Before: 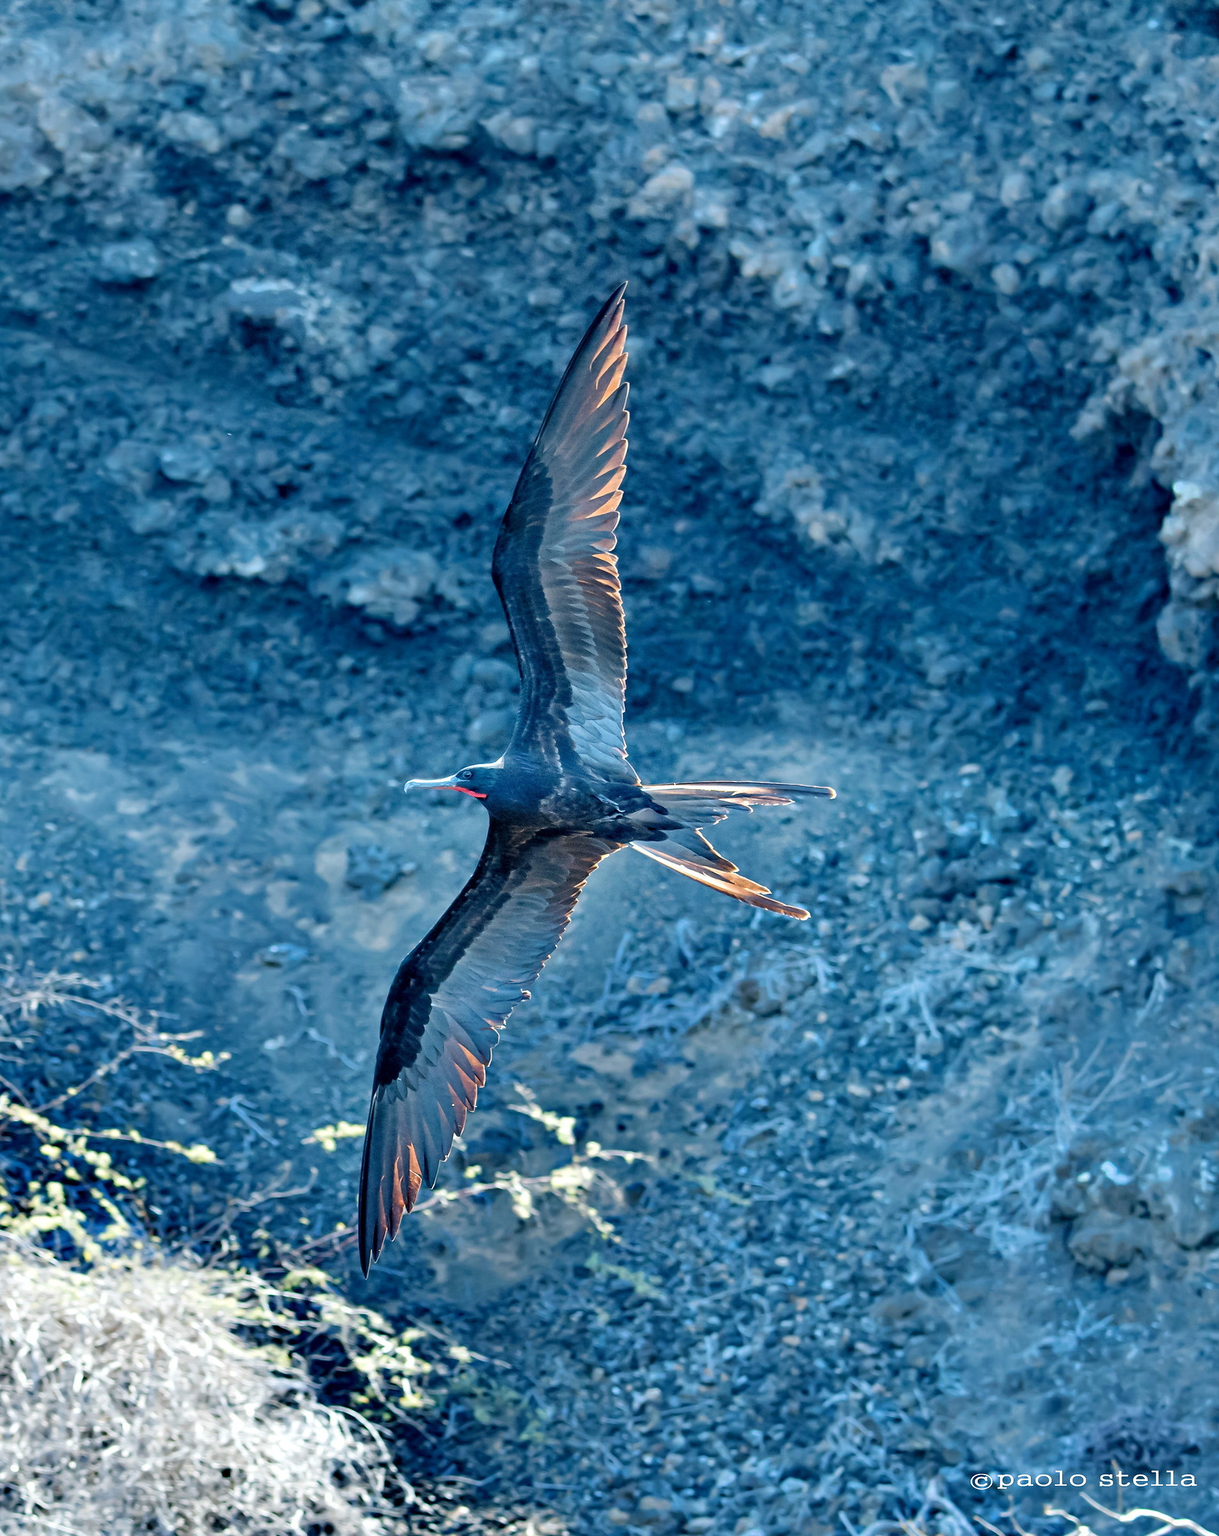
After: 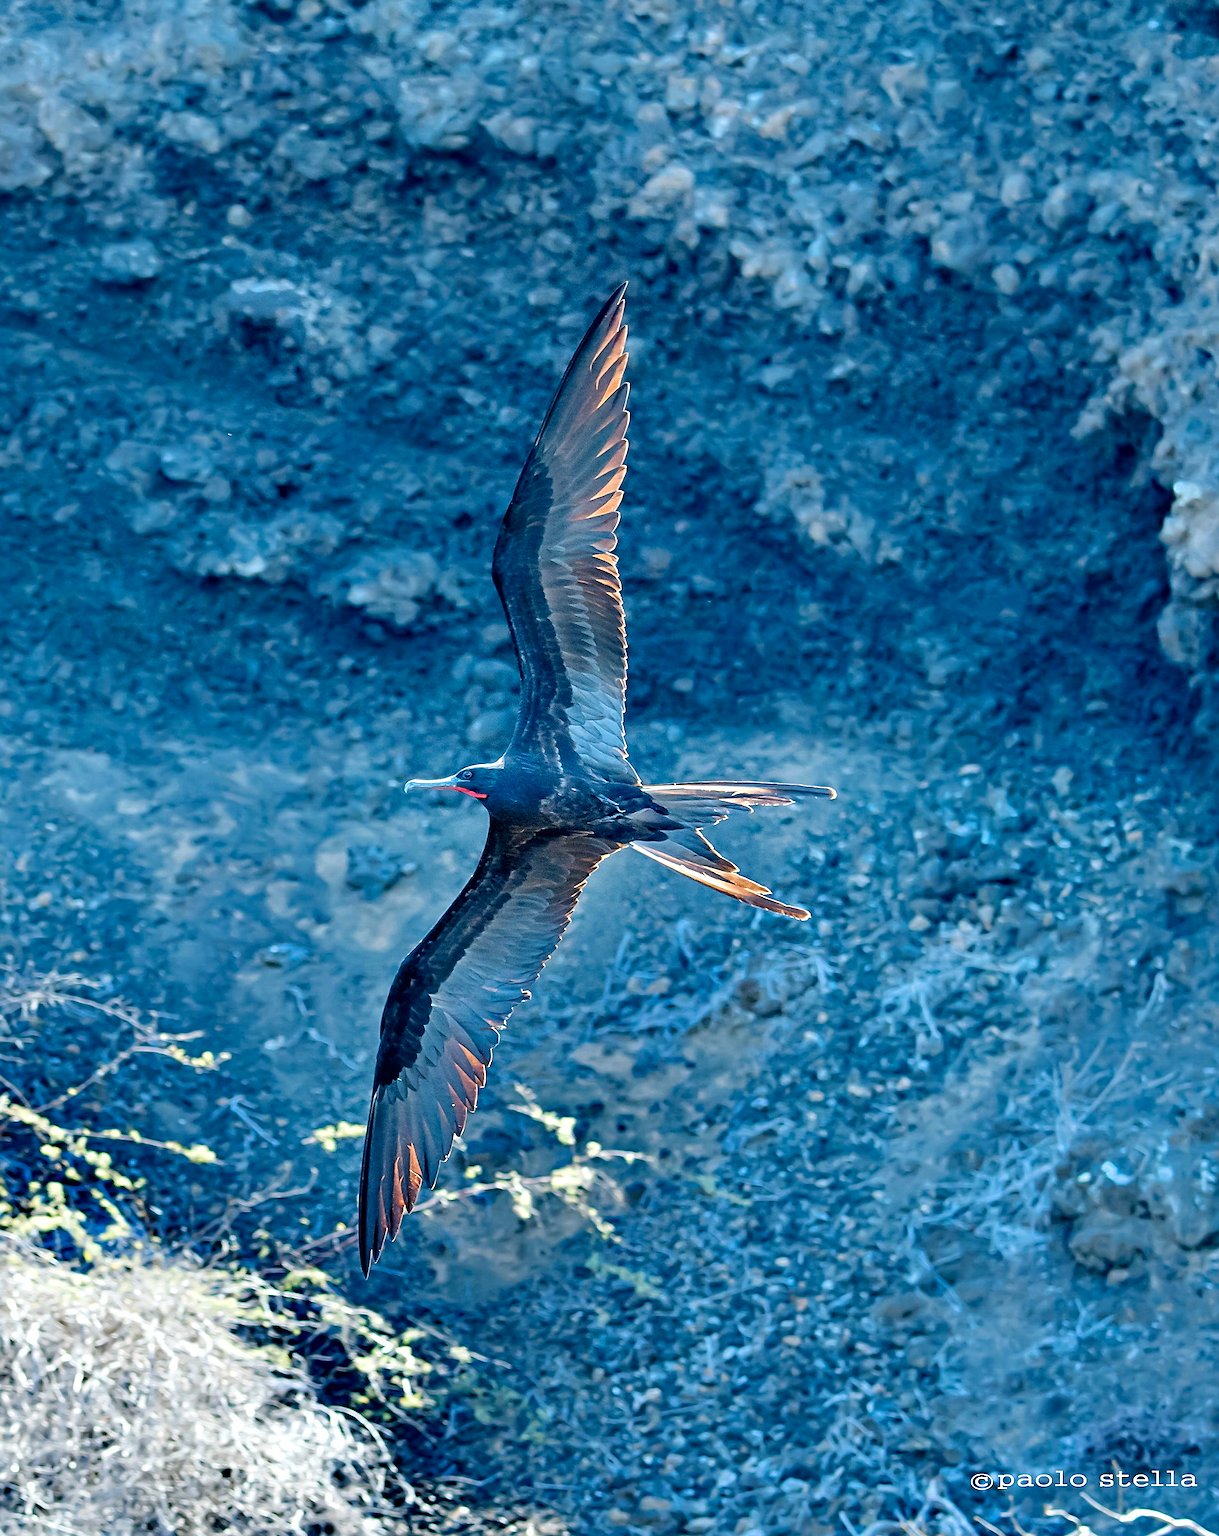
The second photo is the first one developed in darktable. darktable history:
sharpen: on, module defaults
contrast brightness saturation: contrast 0.038, saturation 0.152
